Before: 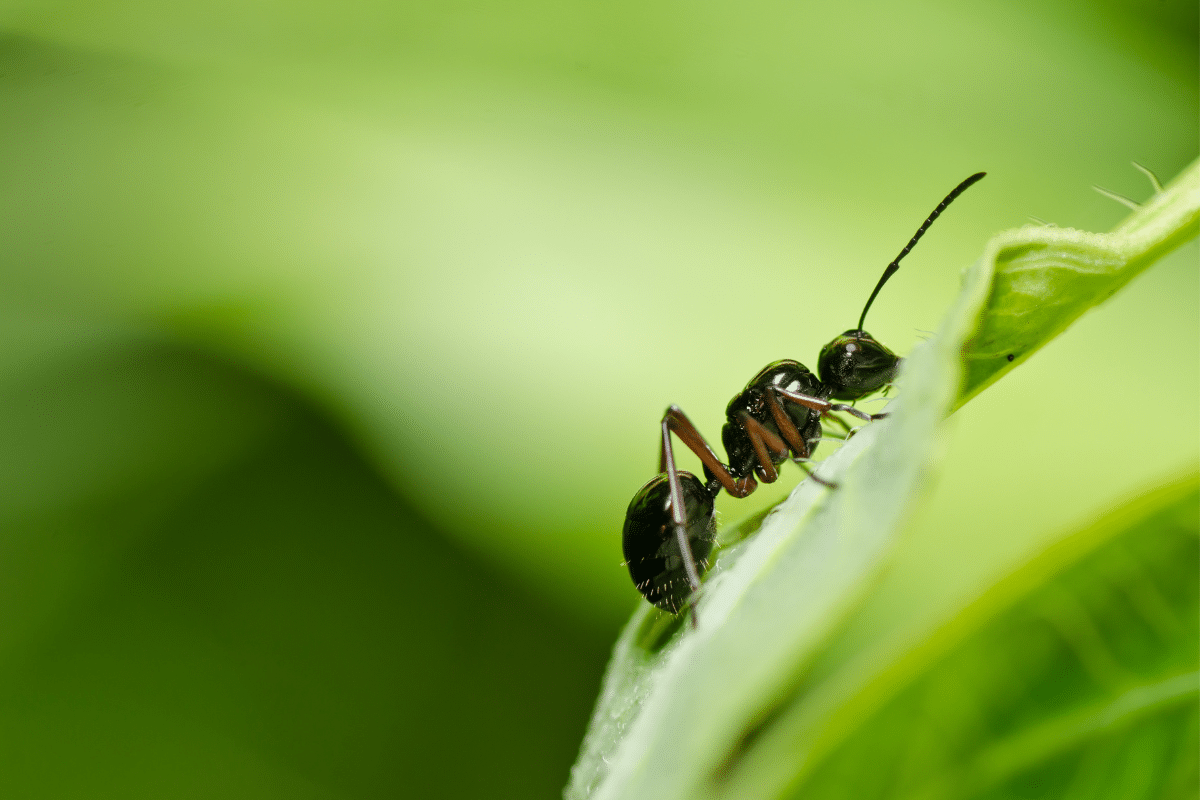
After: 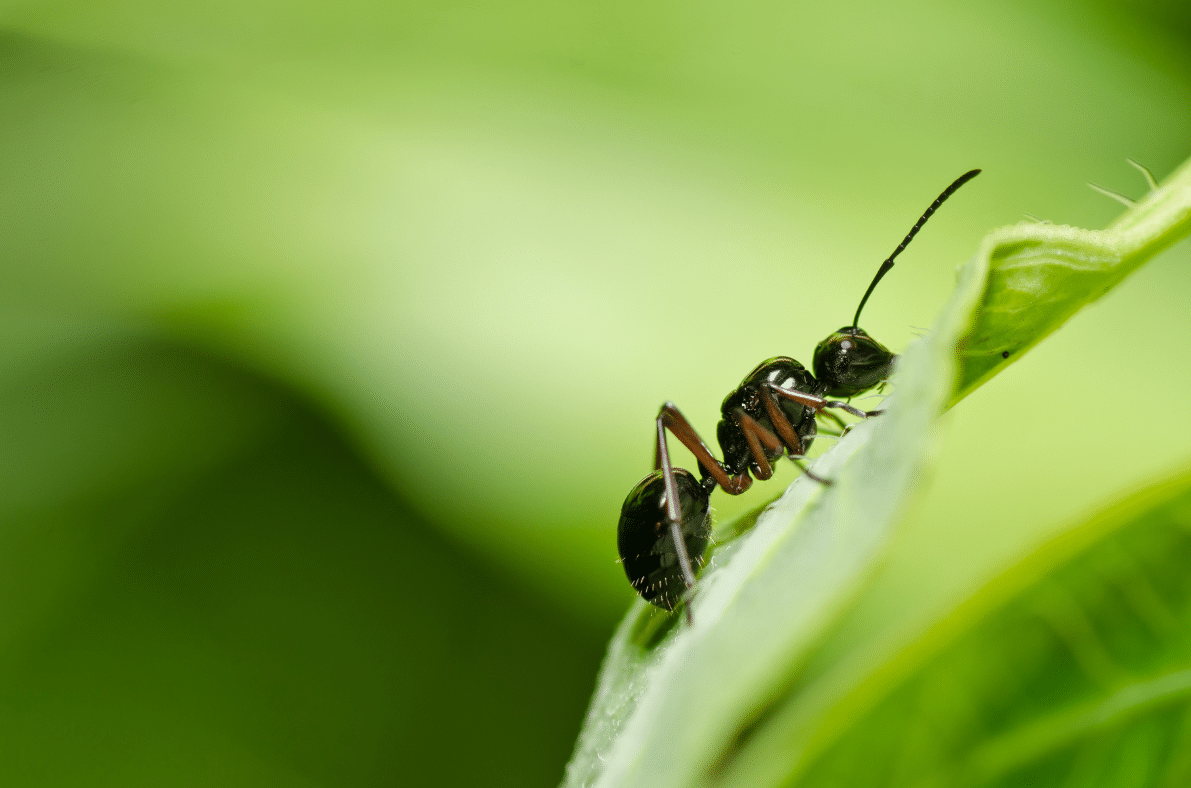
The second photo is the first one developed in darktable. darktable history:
crop: left 0.443%, top 0.495%, right 0.244%, bottom 0.894%
